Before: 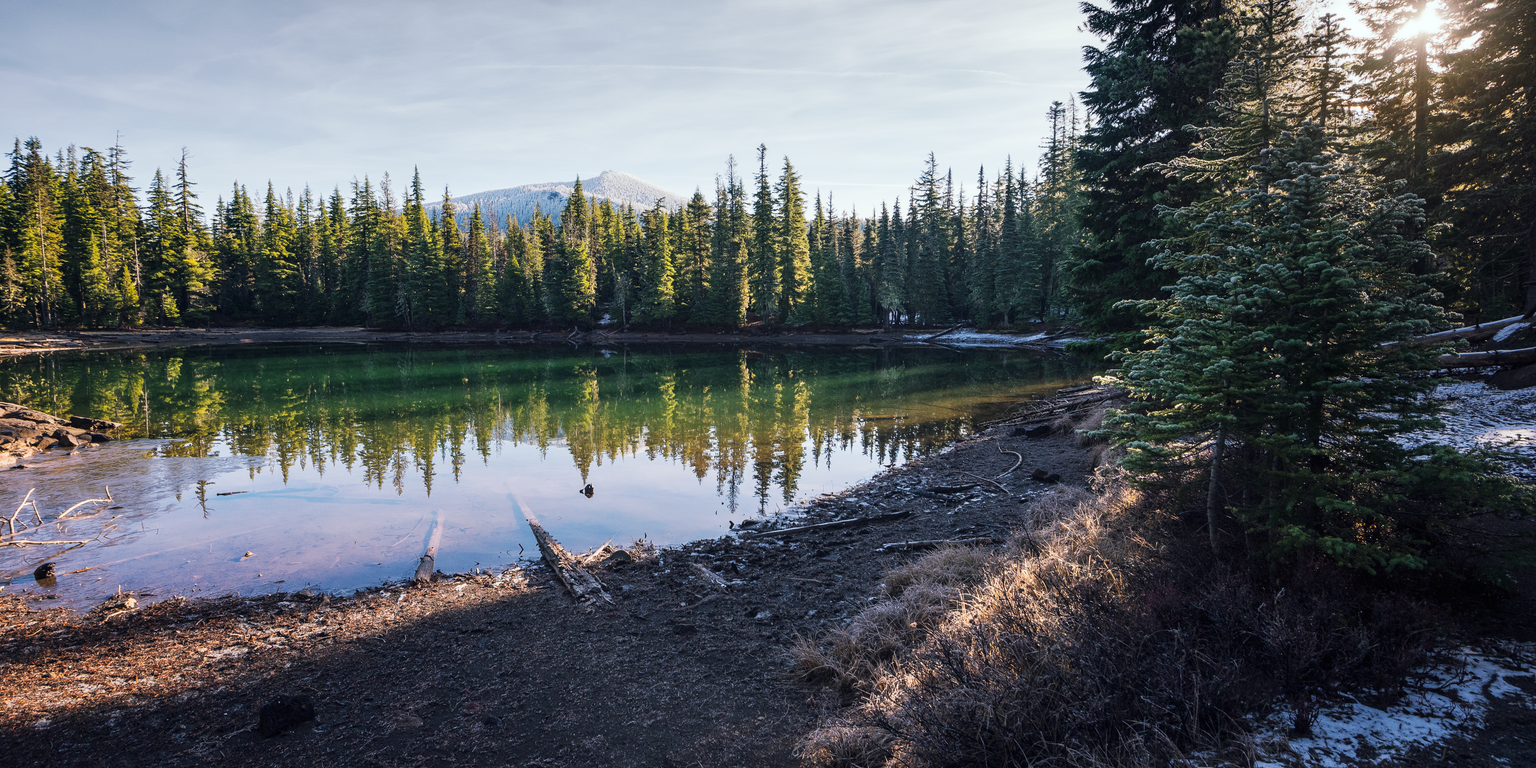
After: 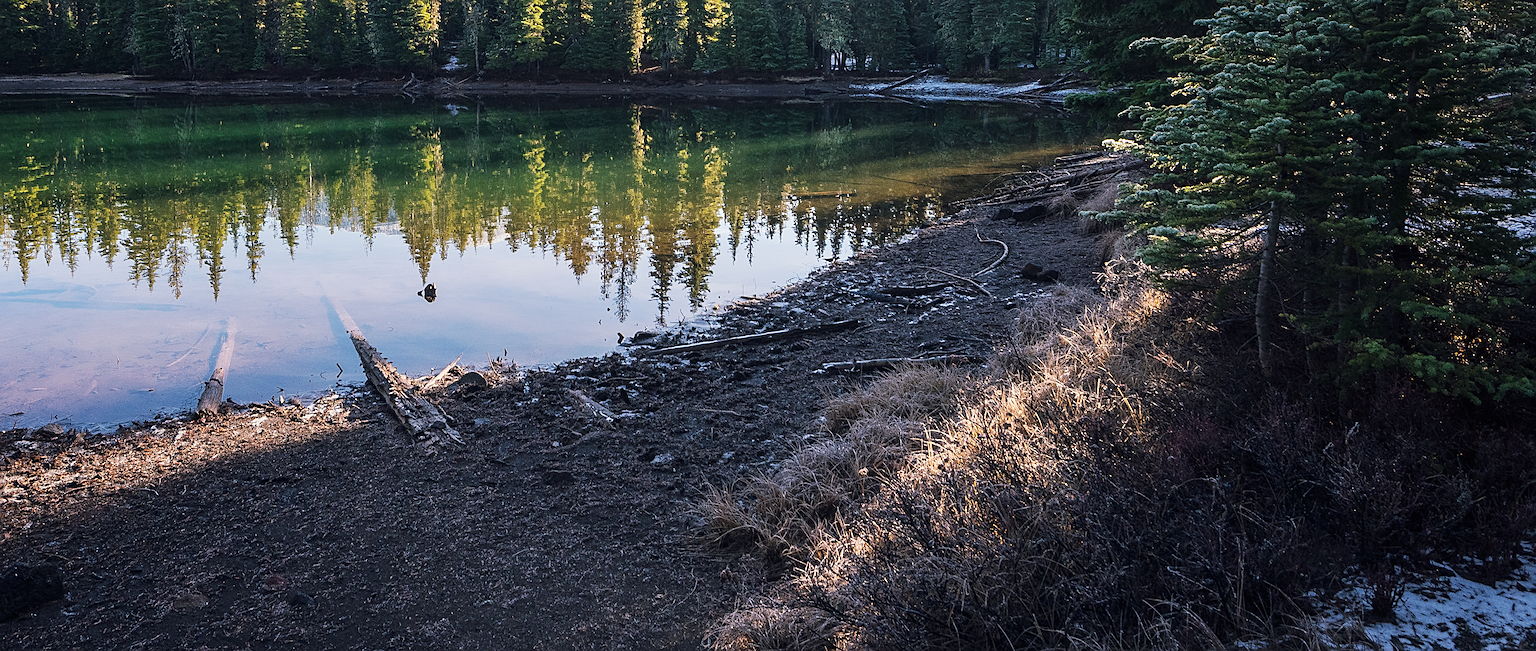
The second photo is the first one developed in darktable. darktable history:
sharpen: on, module defaults
crop and rotate: left 17.396%, top 35.403%, right 7.702%, bottom 1.041%
